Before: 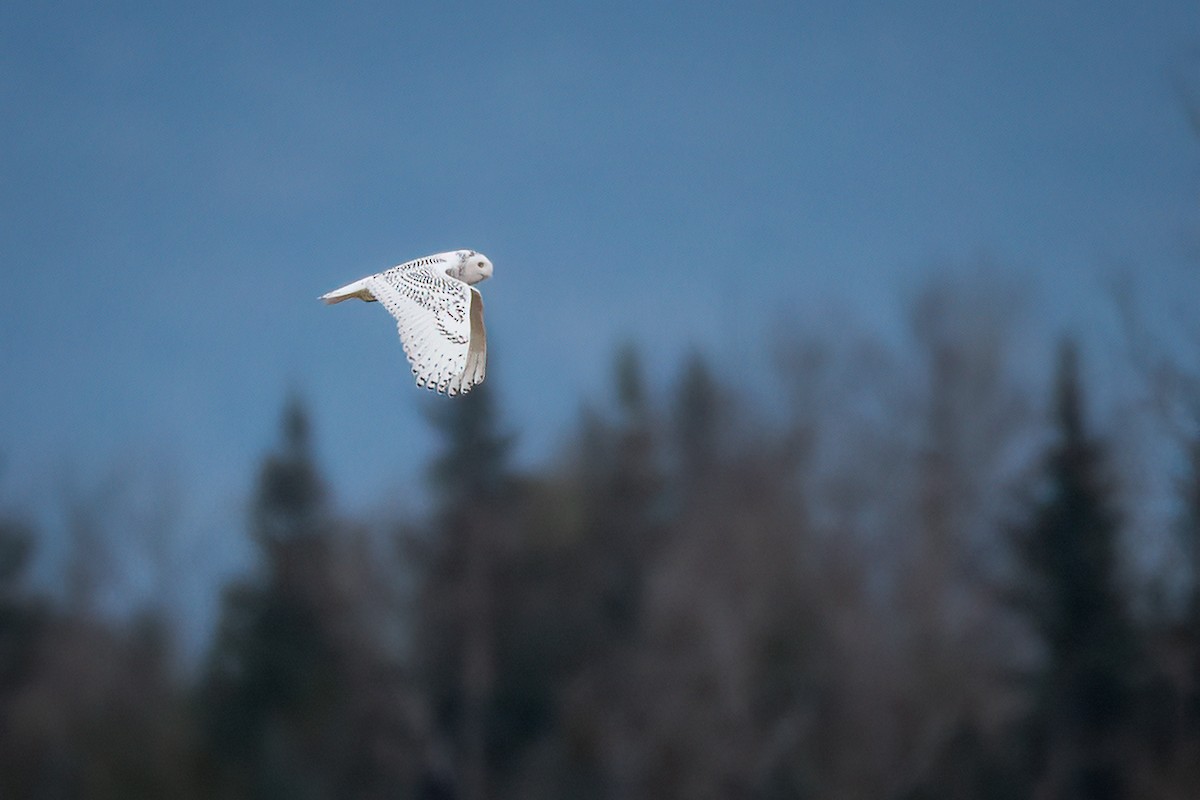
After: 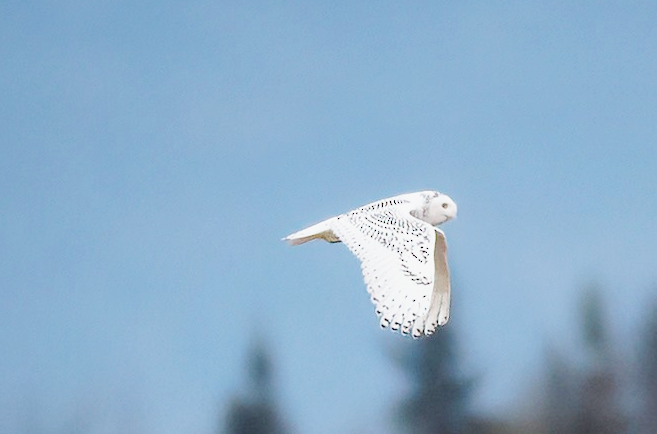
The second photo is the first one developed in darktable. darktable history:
base curve: curves: ch0 [(0, 0) (0.025, 0.046) (0.112, 0.277) (0.467, 0.74) (0.814, 0.929) (1, 0.942)], preserve colors none
crop and rotate: left 3.048%, top 7.529%, right 42.193%, bottom 38.142%
